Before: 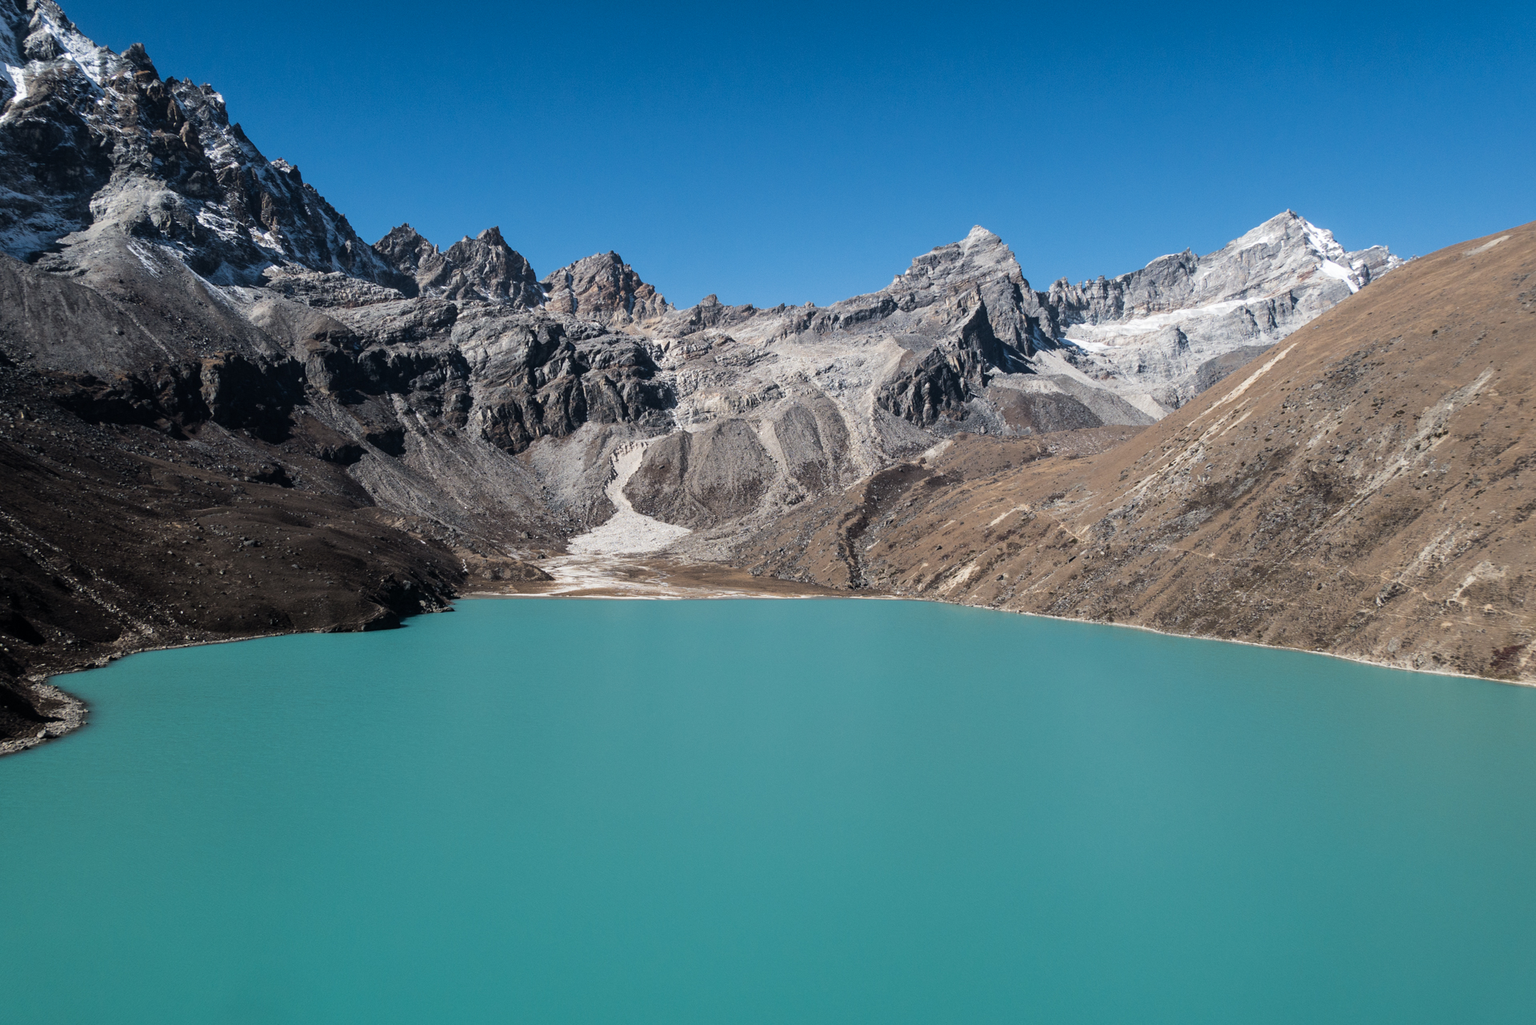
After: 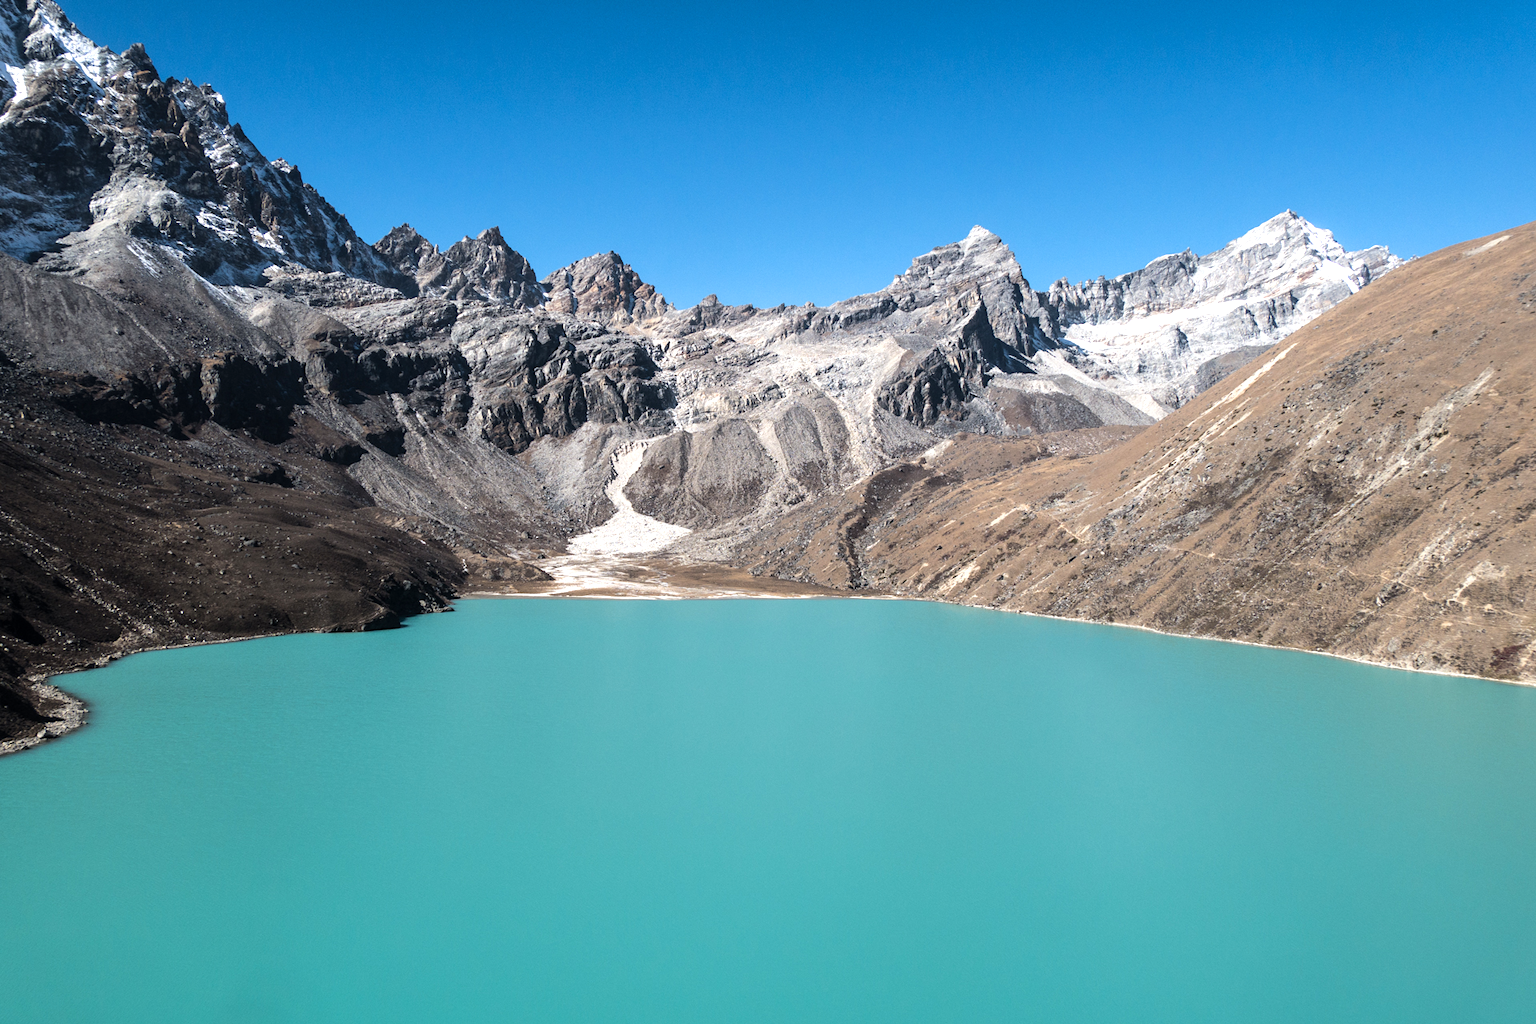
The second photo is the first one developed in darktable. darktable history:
exposure: exposure 0.661 EV, compensate exposure bias true, compensate highlight preservation false
